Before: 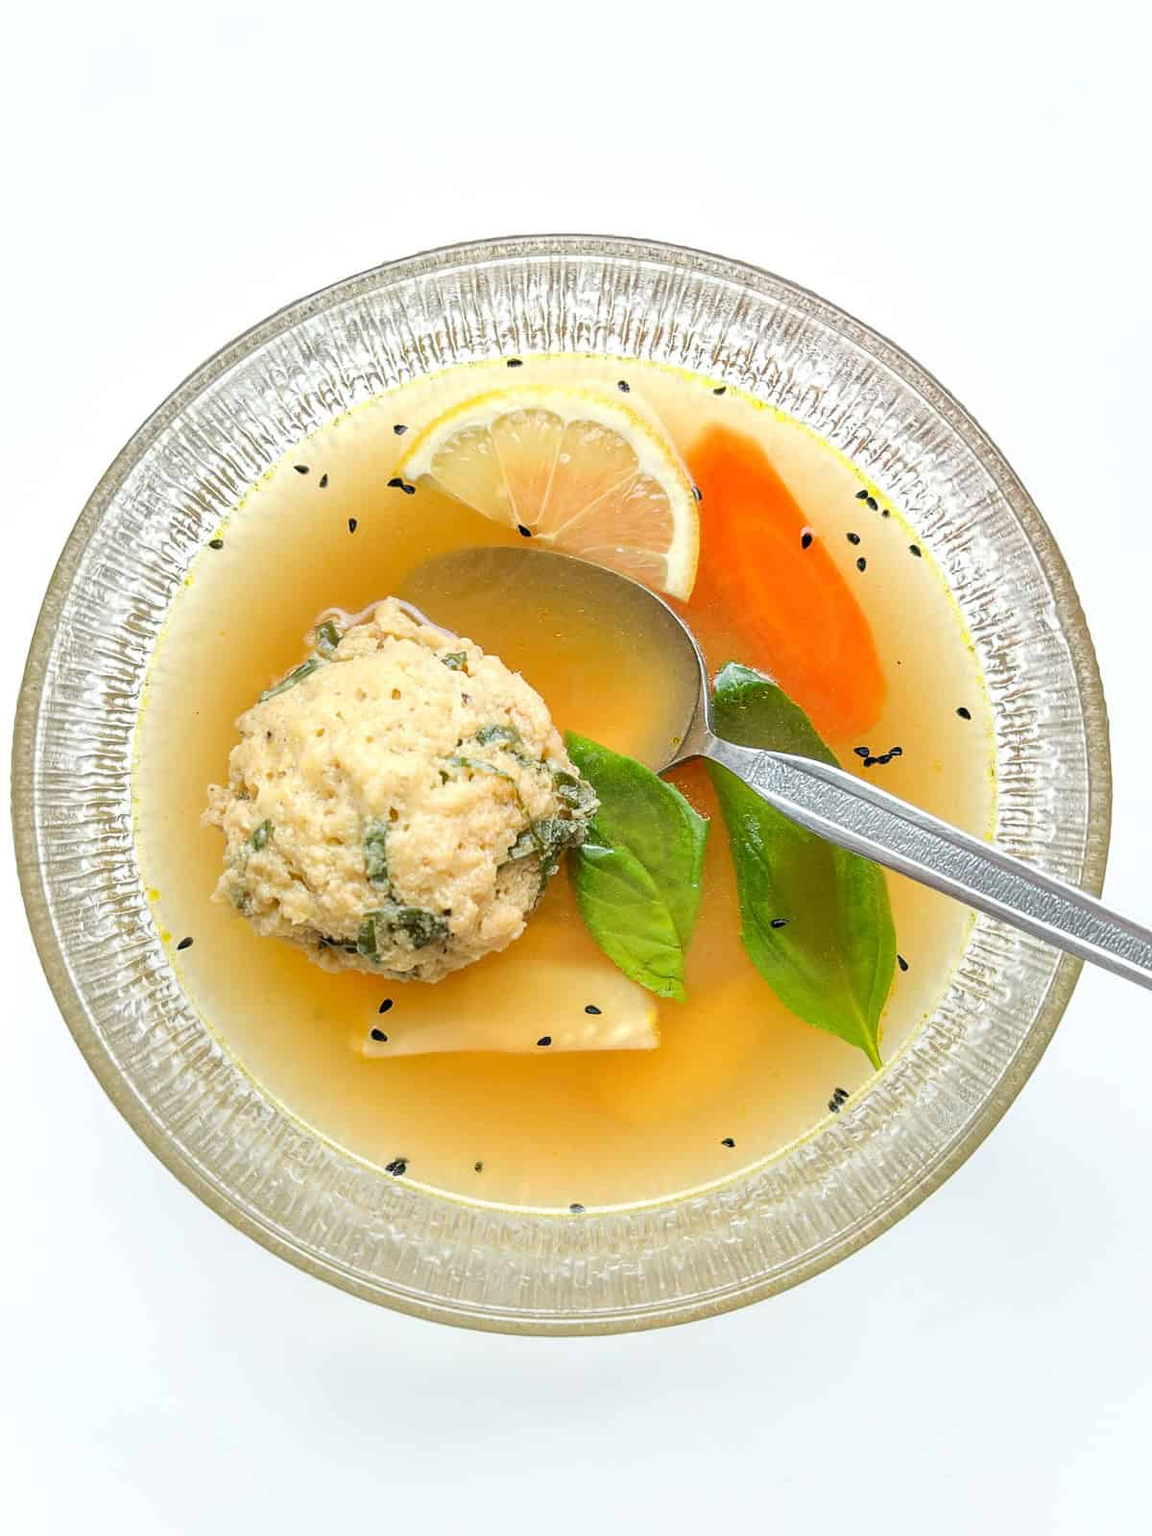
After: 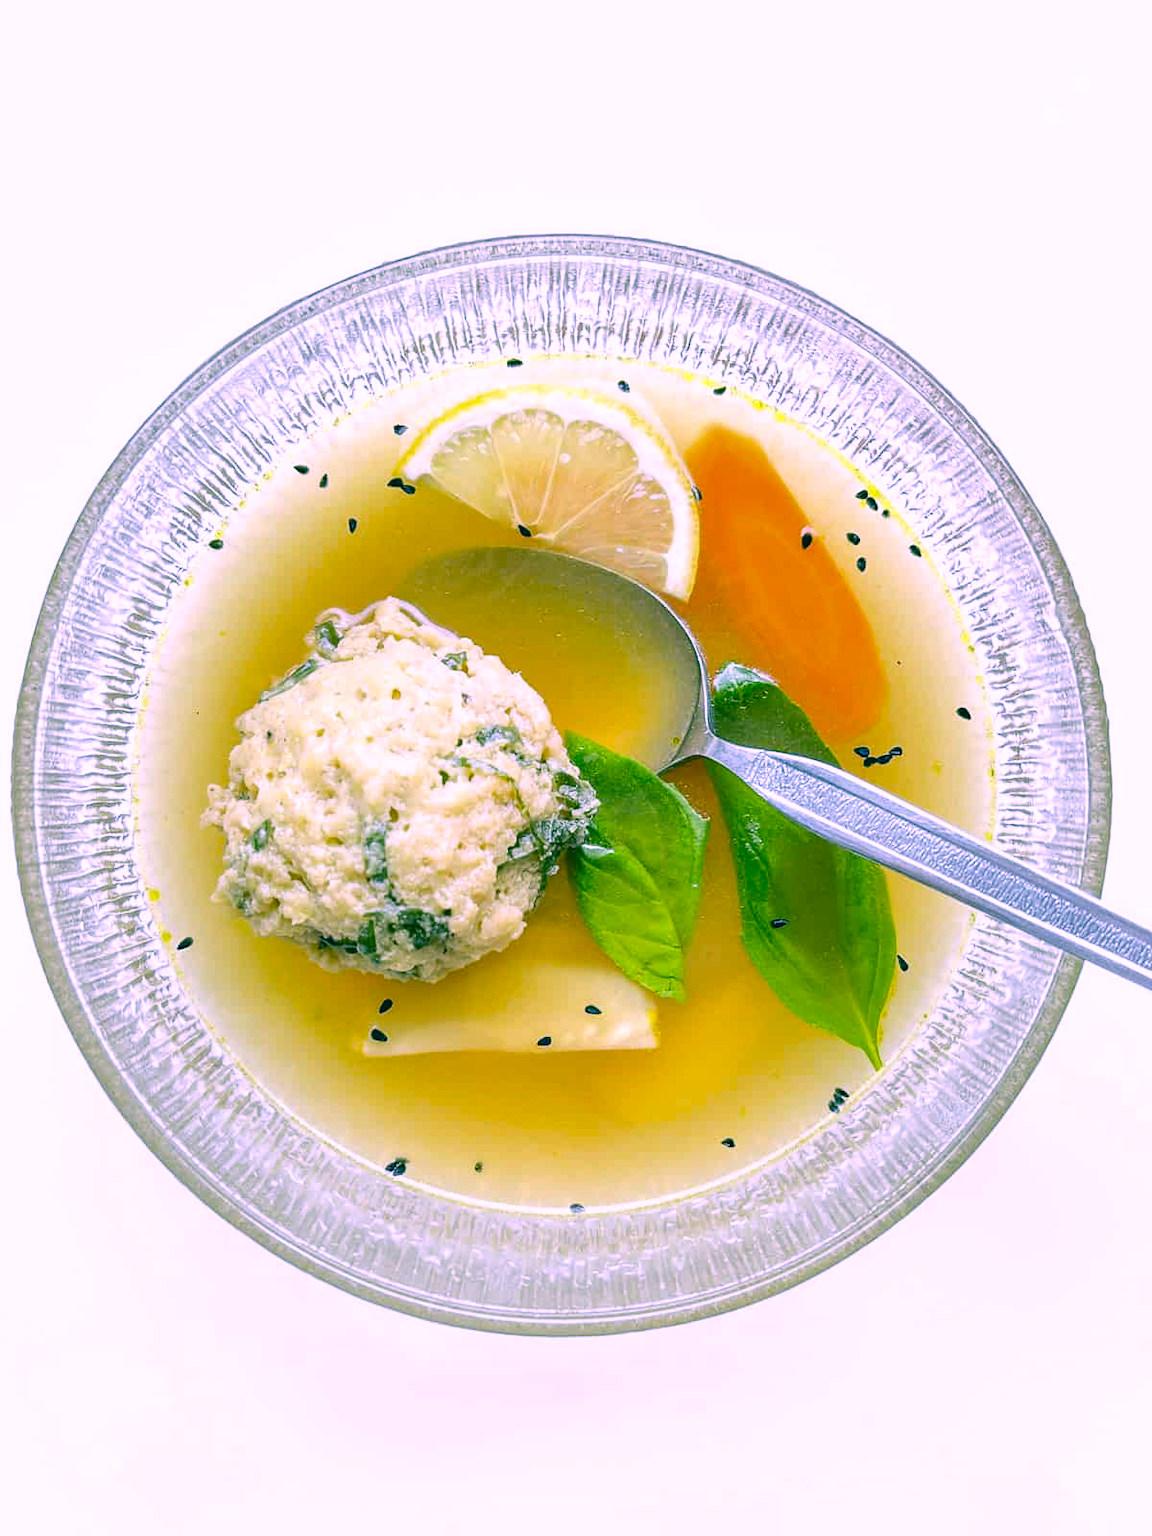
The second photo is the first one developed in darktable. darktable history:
color correction: highlights a* 1.83, highlights b* 34.02, shadows a* -36.68, shadows b* -5.48
white balance: red 0.98, blue 1.61
